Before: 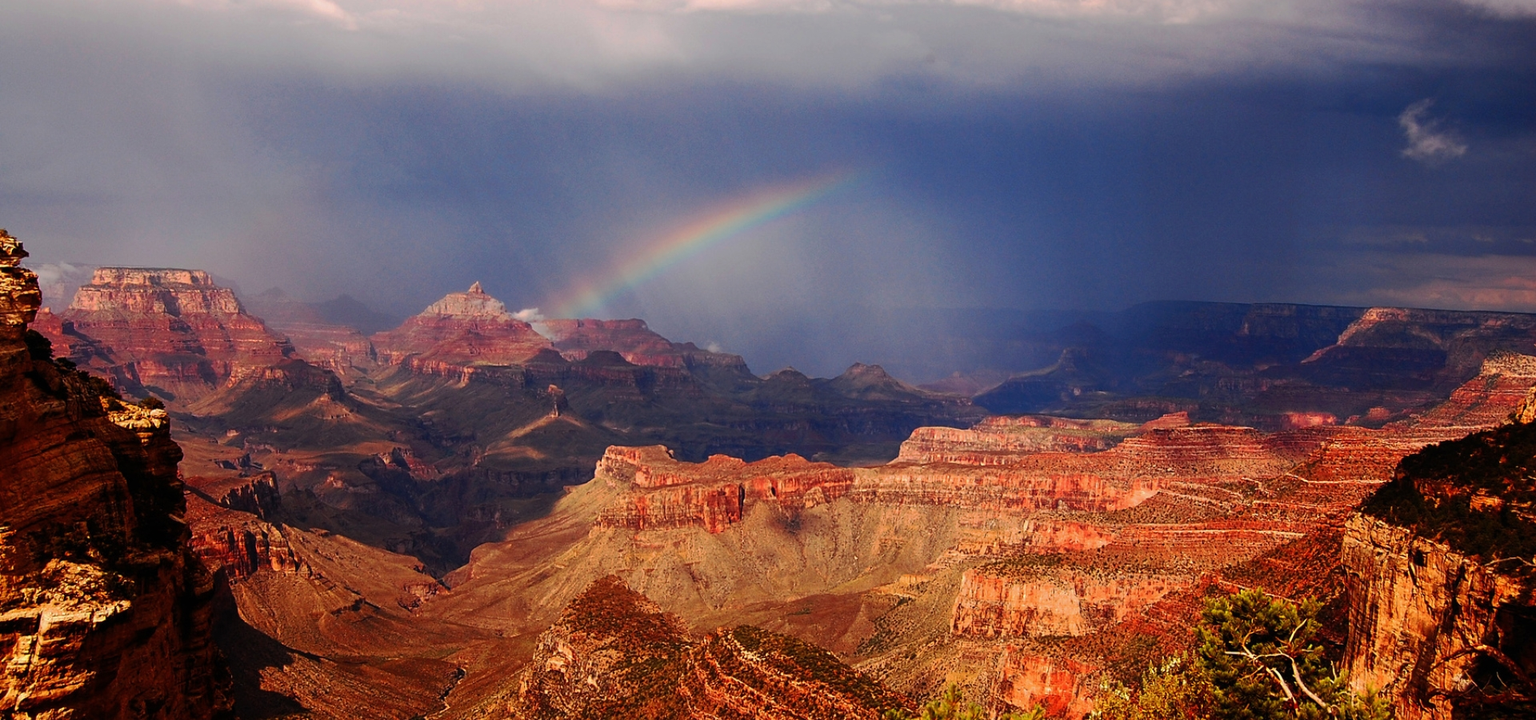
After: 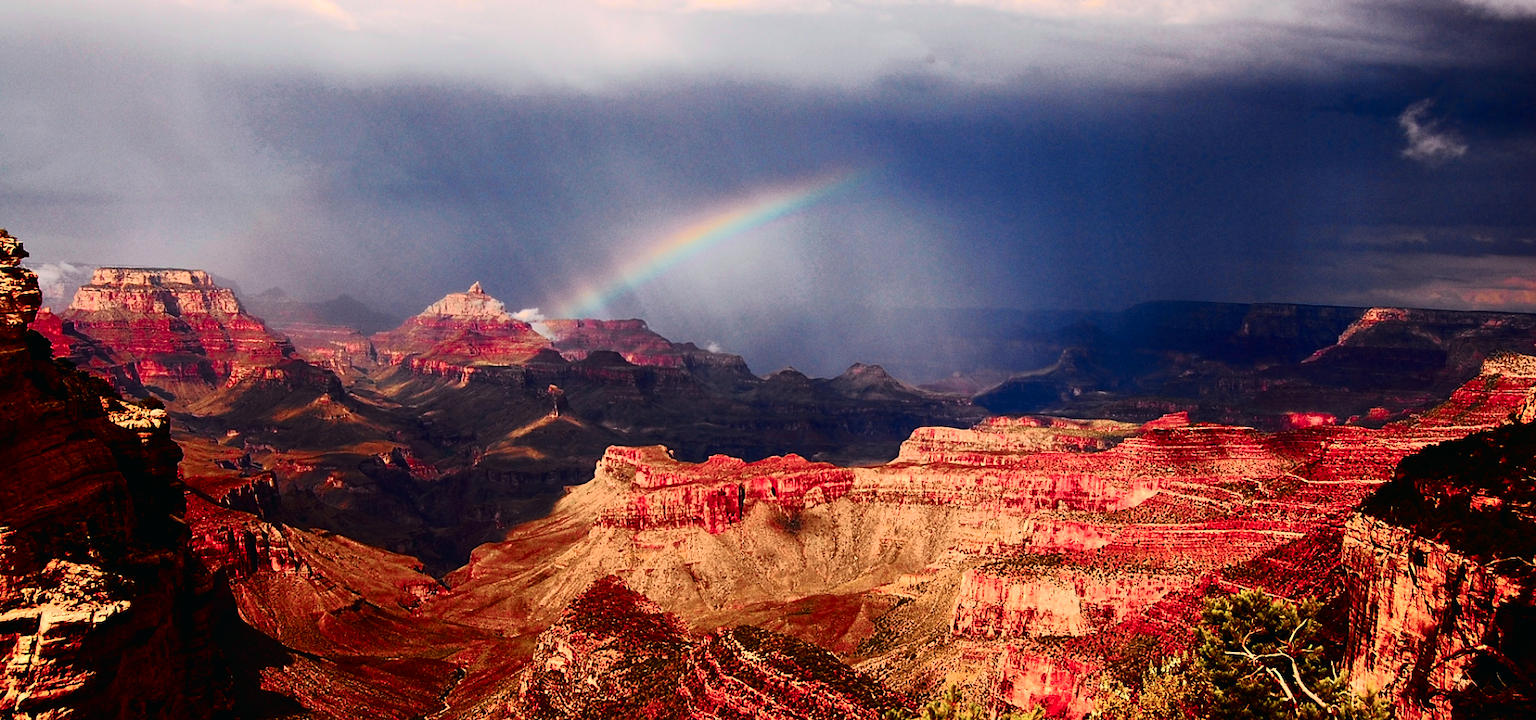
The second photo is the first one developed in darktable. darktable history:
tone curve: curves: ch0 [(0, 0.008) (0.081, 0.044) (0.177, 0.123) (0.283, 0.253) (0.427, 0.441) (0.495, 0.524) (0.661, 0.756) (0.796, 0.859) (1, 0.951)]; ch1 [(0, 0) (0.161, 0.092) (0.35, 0.33) (0.392, 0.392) (0.427, 0.426) (0.479, 0.472) (0.505, 0.5) (0.521, 0.519) (0.567, 0.556) (0.583, 0.588) (0.625, 0.627) (0.678, 0.733) (1, 1)]; ch2 [(0, 0) (0.346, 0.362) (0.404, 0.427) (0.502, 0.499) (0.523, 0.522) (0.544, 0.561) (0.58, 0.59) (0.629, 0.642) (0.717, 0.678) (1, 1)], color space Lab, independent channels, preserve colors none
color balance rgb: shadows lift › luminance -20%, power › hue 72.24°, highlights gain › luminance 15%, global offset › hue 171.6°, perceptual saturation grading › global saturation 14.09%, perceptual saturation grading › highlights -25%, perceptual saturation grading › shadows 25%, global vibrance 25%, contrast 10%
